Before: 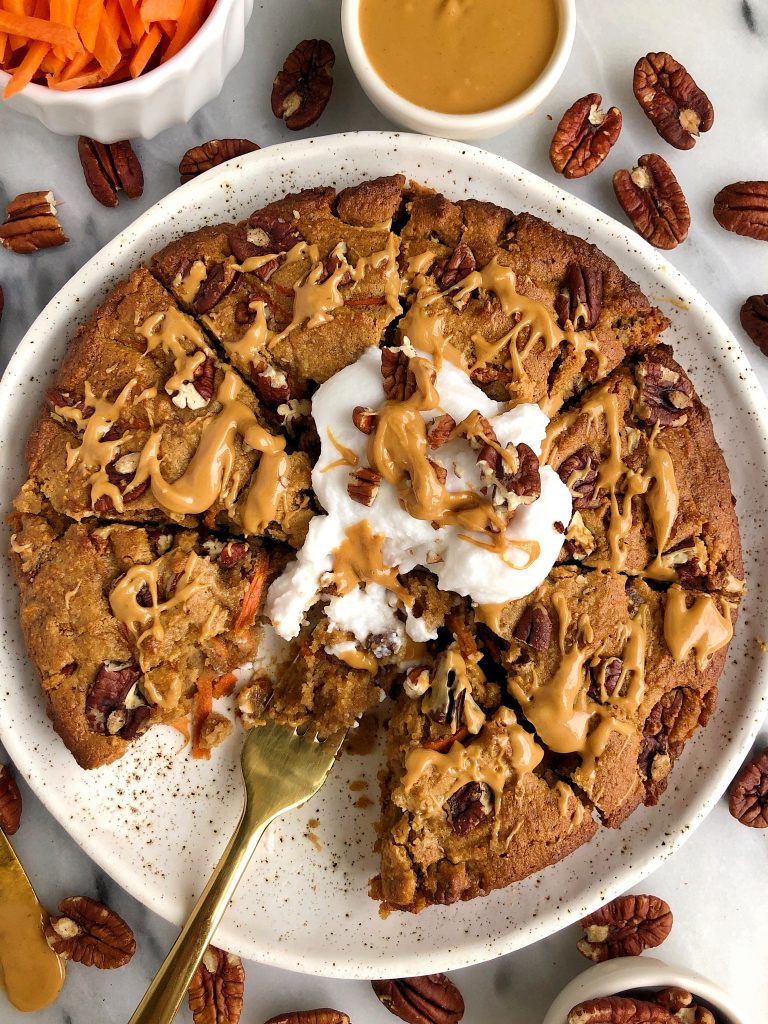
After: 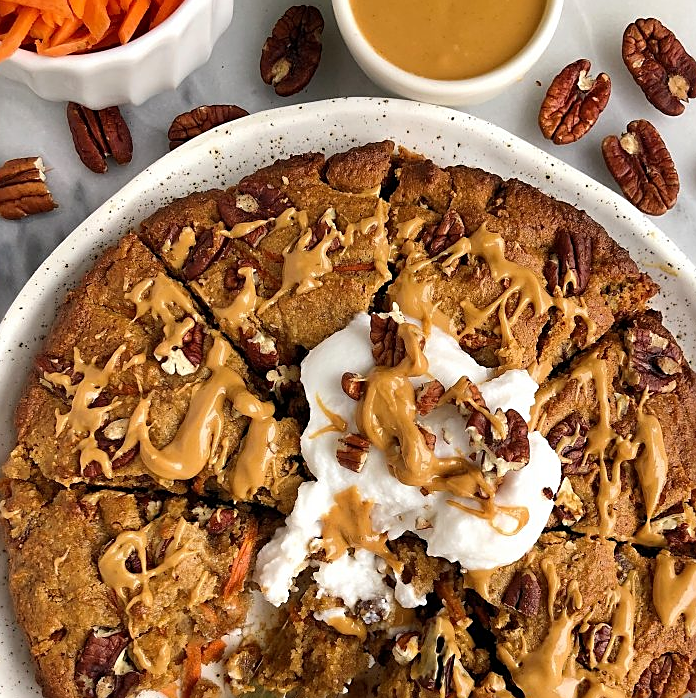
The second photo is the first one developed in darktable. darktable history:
crop: left 1.547%, top 3.411%, right 7.721%, bottom 28.421%
sharpen: on, module defaults
